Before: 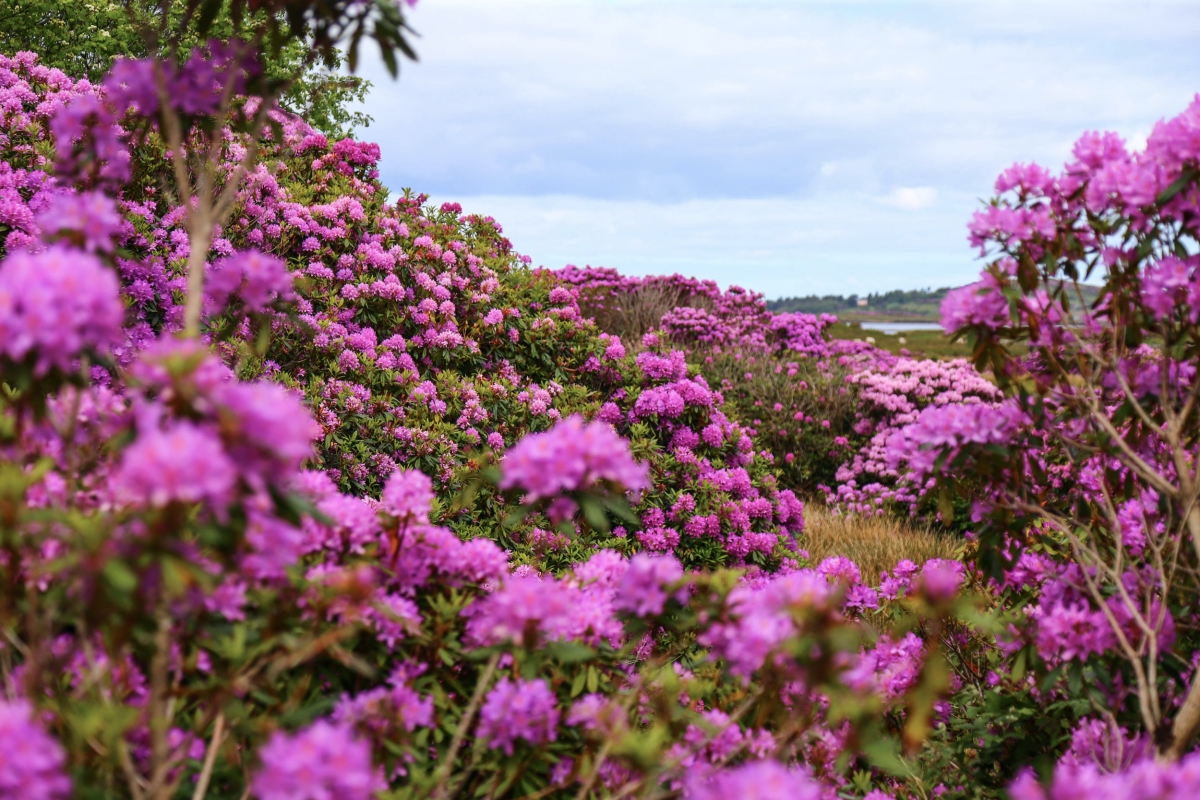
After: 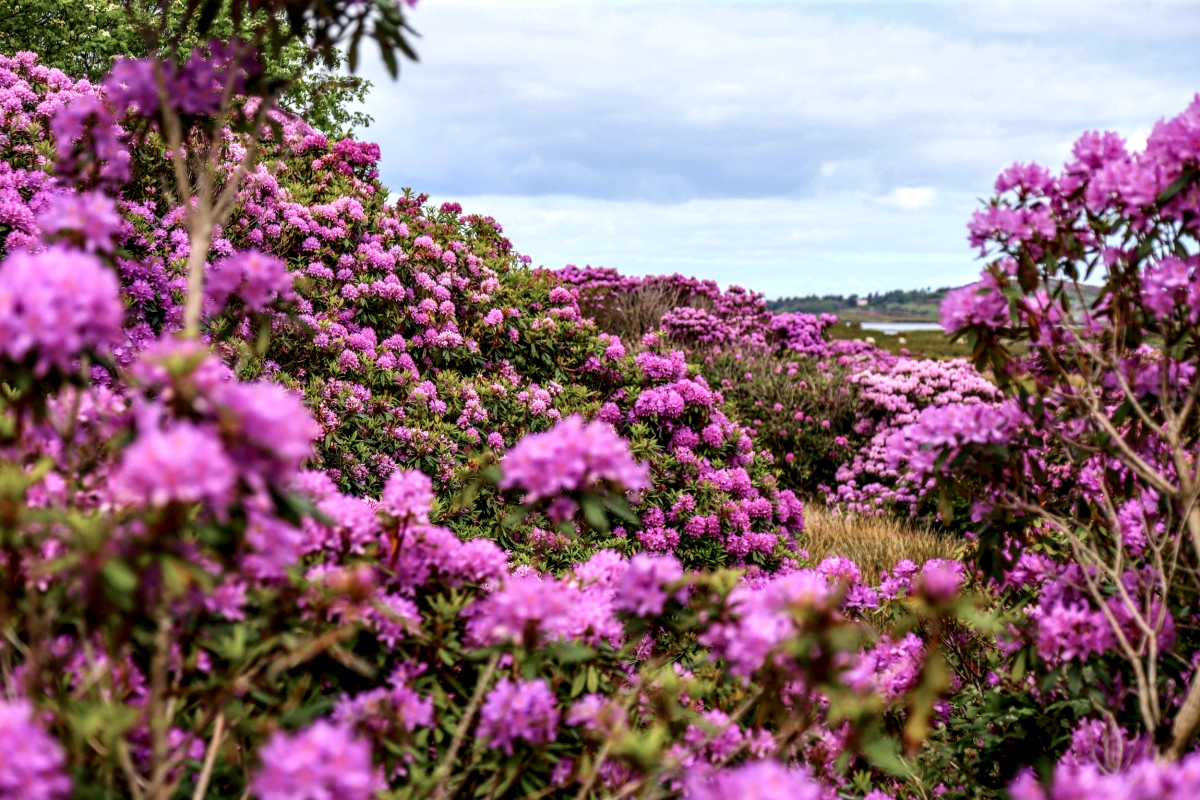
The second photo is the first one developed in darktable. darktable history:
local contrast: detail 160%
rotate and perspective: crop left 0, crop top 0
